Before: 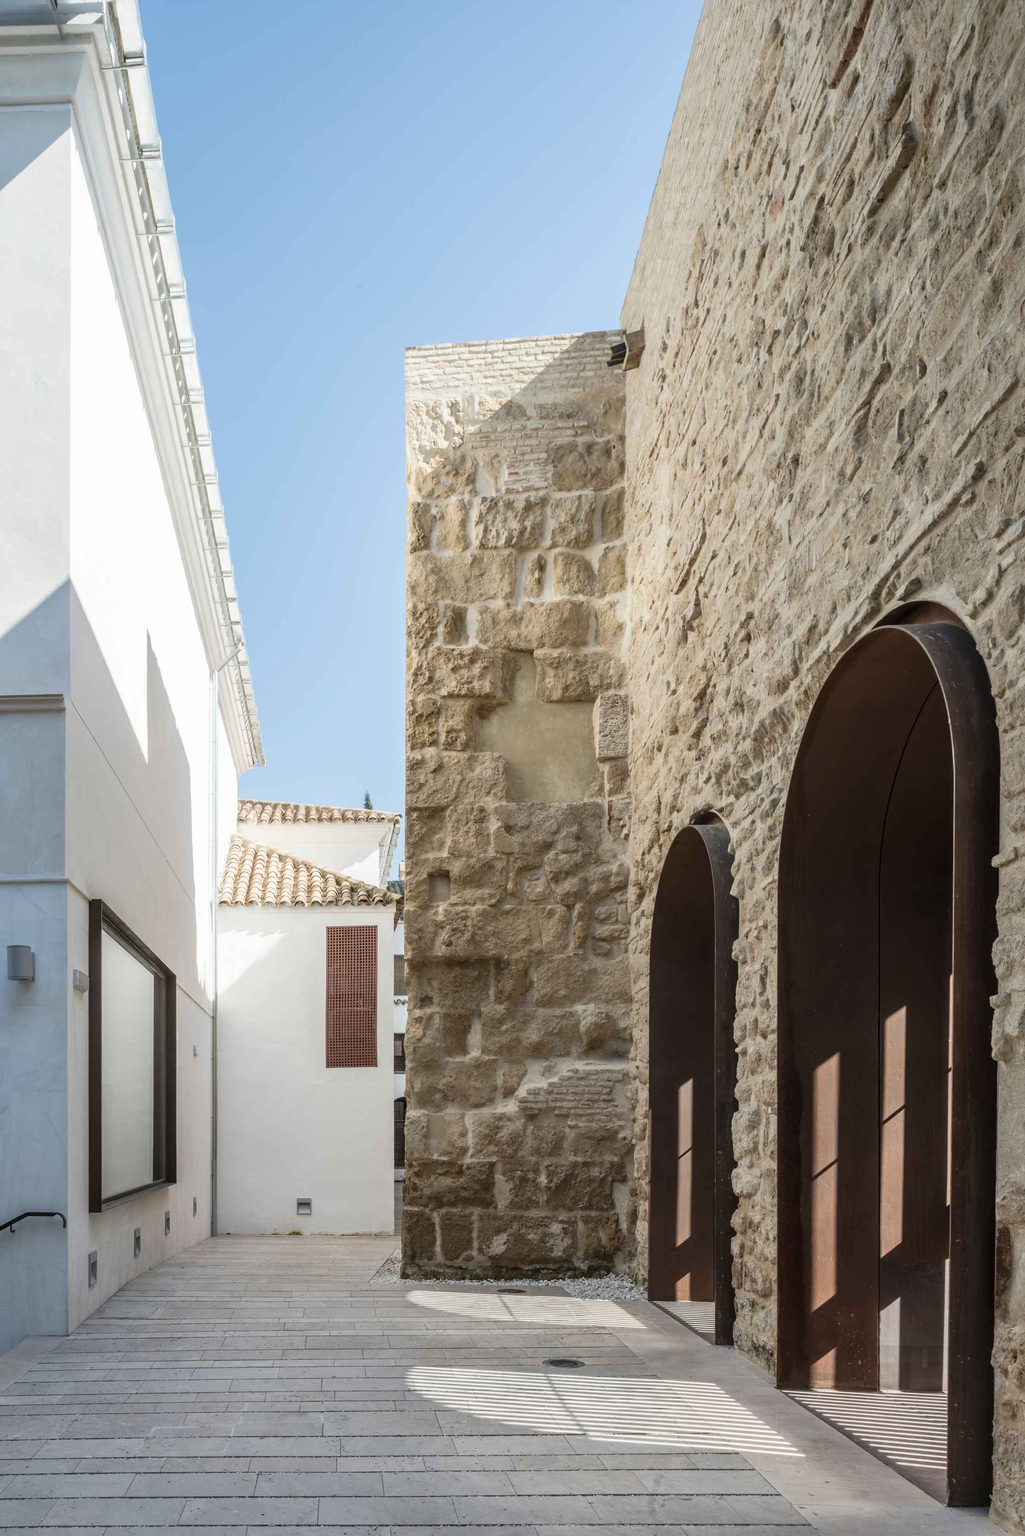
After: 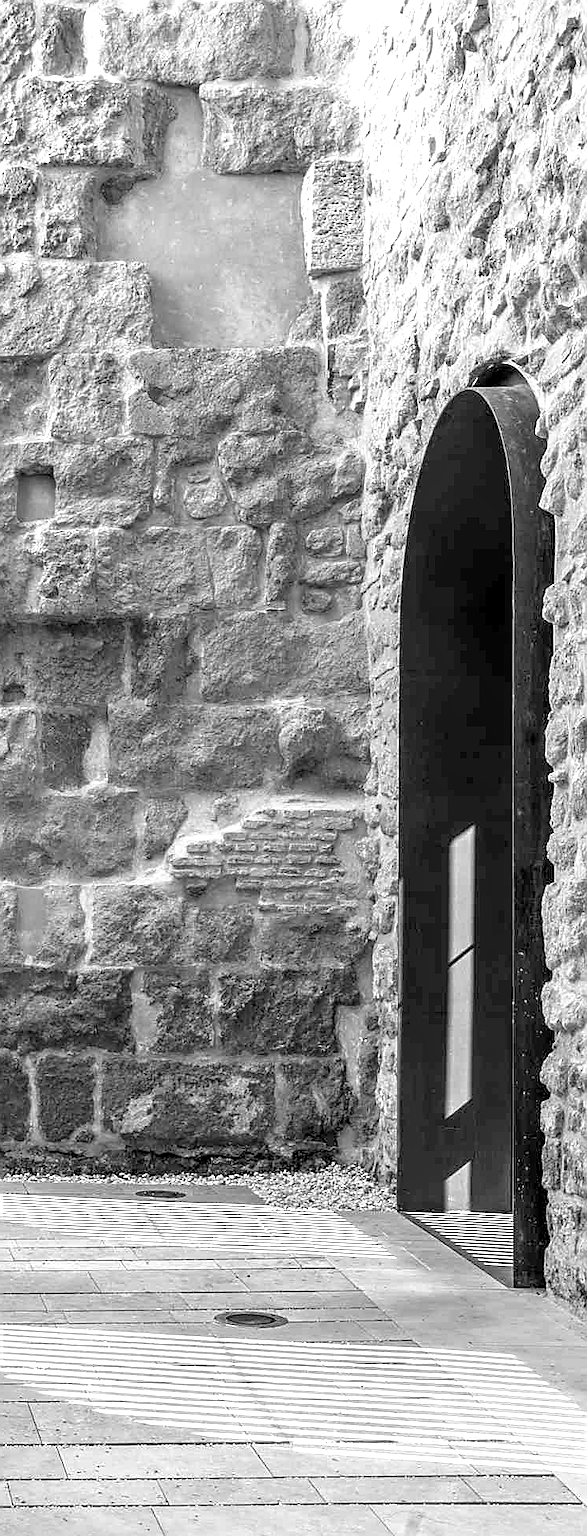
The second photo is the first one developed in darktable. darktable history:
crop: left 40.878%, top 39.176%, right 25.993%, bottom 3.081%
monochrome: on, module defaults
local contrast: on, module defaults
sharpen: radius 1.4, amount 1.25, threshold 0.7
exposure: black level correction 0.01, exposure 1 EV, compensate highlight preservation false
